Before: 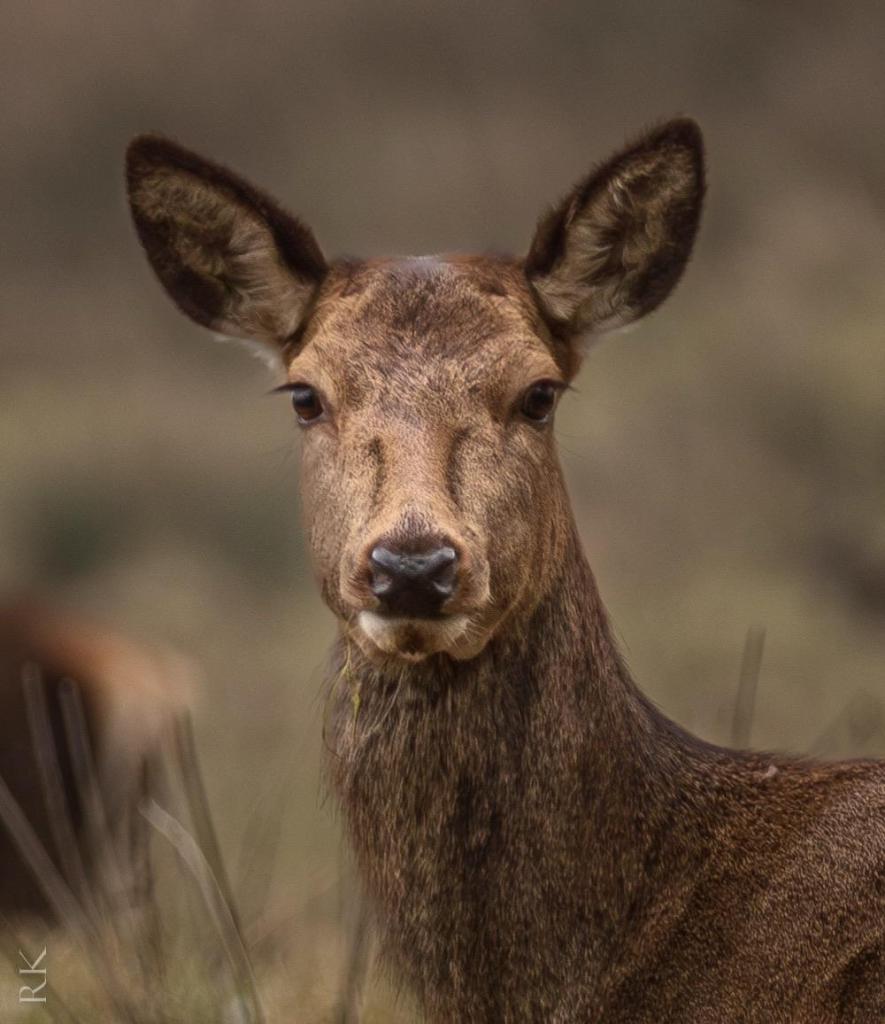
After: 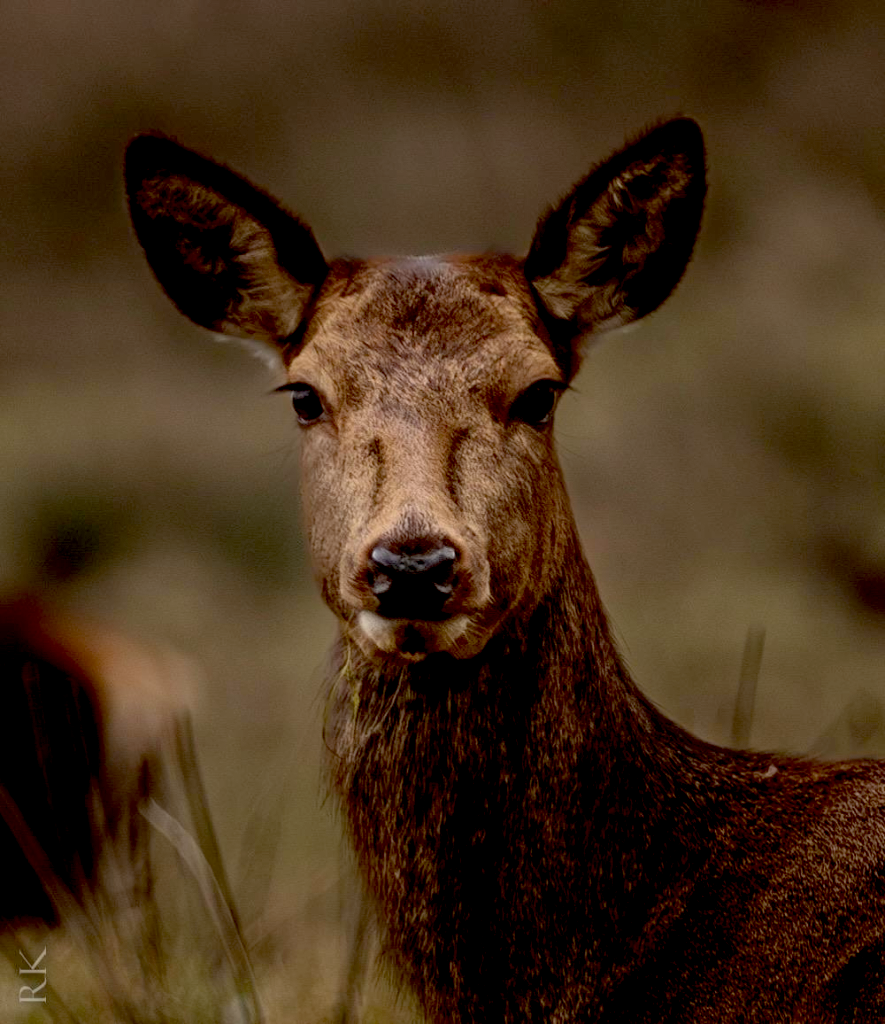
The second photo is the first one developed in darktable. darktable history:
exposure: black level correction 0.045, exposure -0.235 EV, compensate highlight preservation false
